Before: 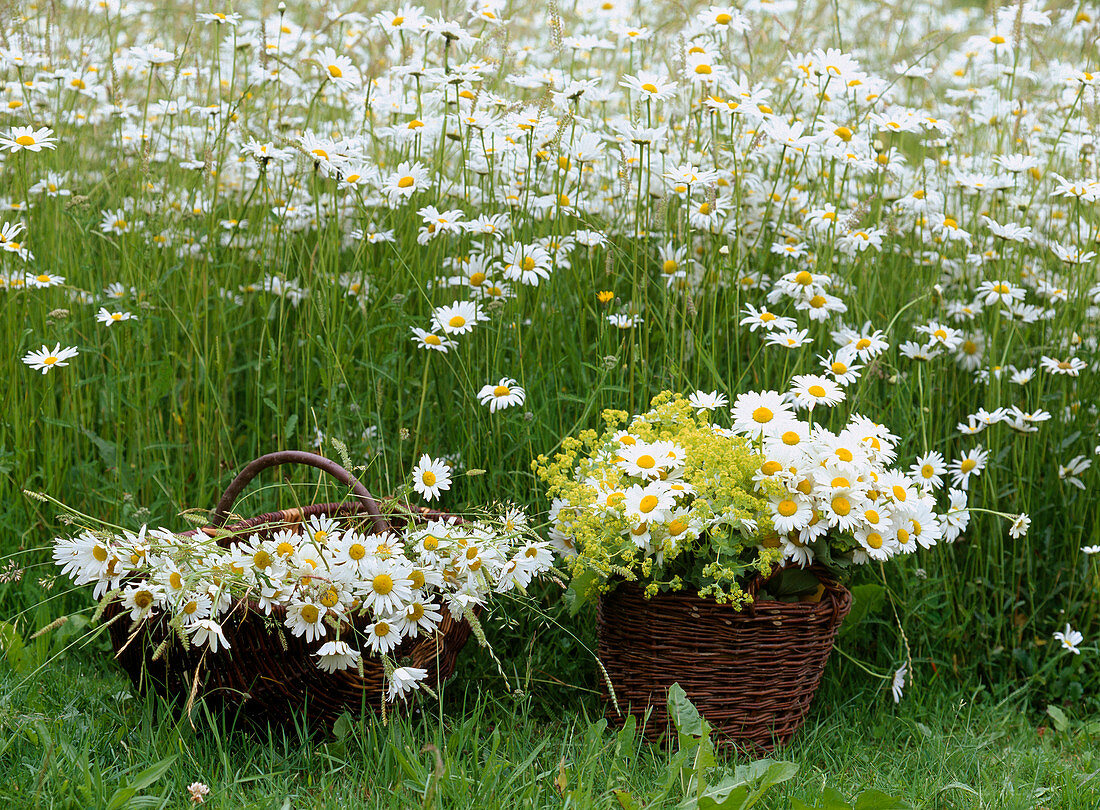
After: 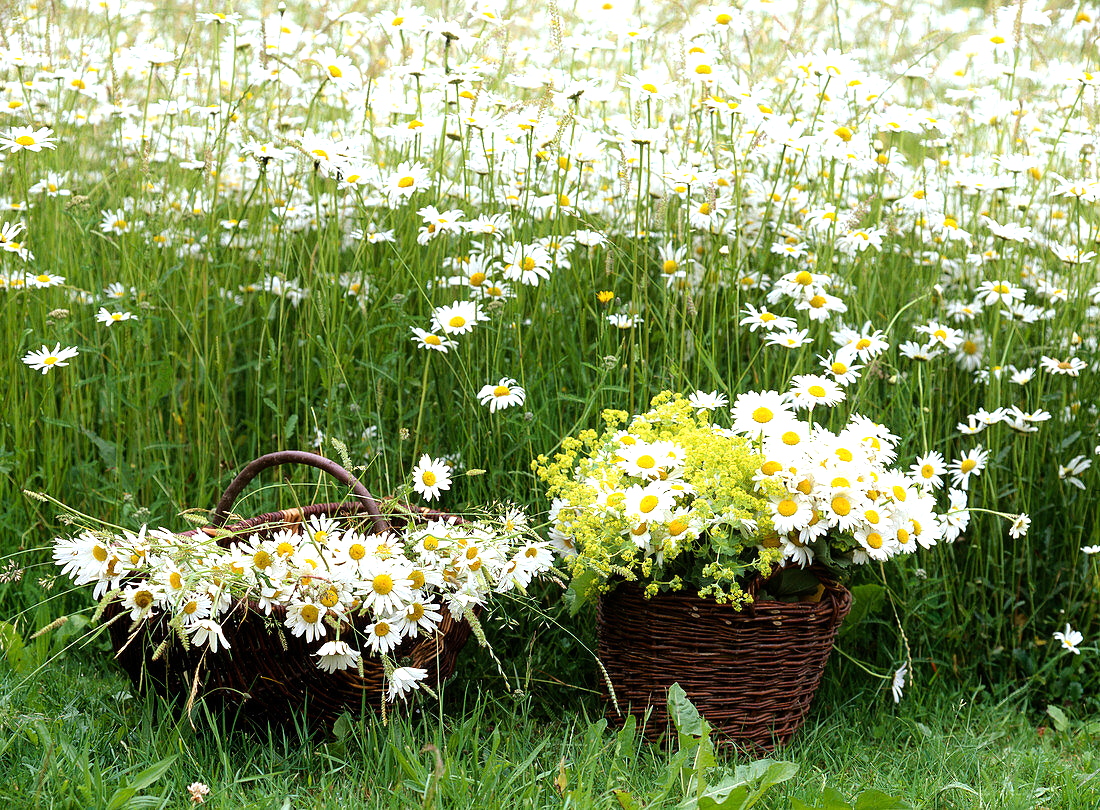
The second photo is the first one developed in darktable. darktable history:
tone equalizer: -8 EV -0.751 EV, -7 EV -0.667 EV, -6 EV -0.59 EV, -5 EV -0.374 EV, -3 EV 0.394 EV, -2 EV 0.6 EV, -1 EV 0.696 EV, +0 EV 0.736 EV, mask exposure compensation -0.487 EV
